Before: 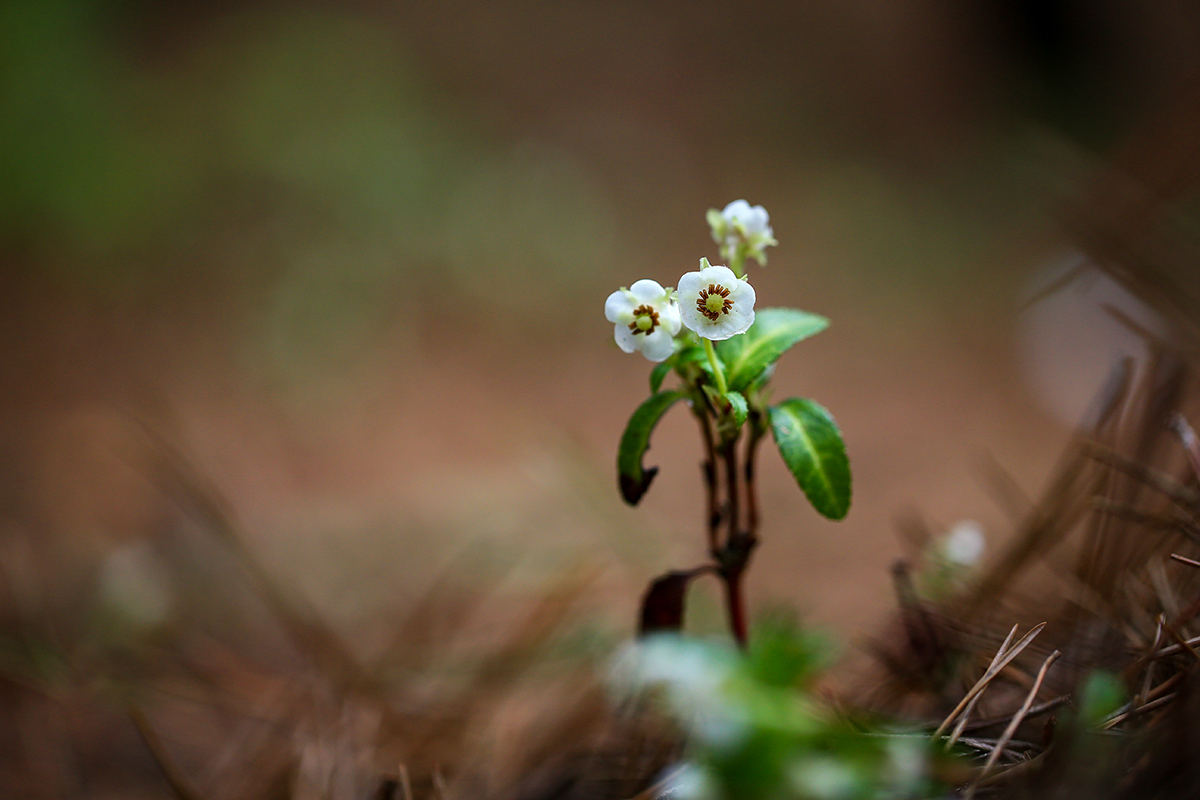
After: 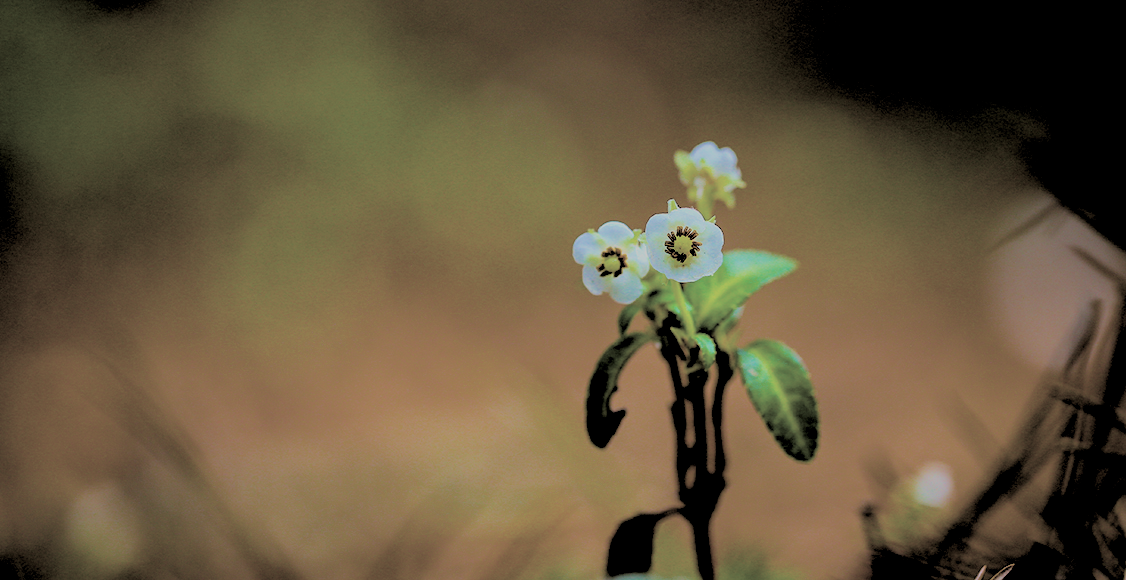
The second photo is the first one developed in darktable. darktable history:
contrast brightness saturation: contrast 0.25, saturation -0.31
filmic rgb: black relative exposure -4.42 EV, white relative exposure 6.58 EV, hardness 1.85, contrast 0.5
velvia: on, module defaults
crop: left 2.737%, top 7.287%, right 3.421%, bottom 20.179%
rgb levels: levels [[0.027, 0.429, 0.996], [0, 0.5, 1], [0, 0.5, 1]]
split-toning: shadows › hue 46.8°, shadows › saturation 0.17, highlights › hue 316.8°, highlights › saturation 0.27, balance -51.82
color balance rgb: linear chroma grading › global chroma 42%, perceptual saturation grading › global saturation 42%, global vibrance 33%
